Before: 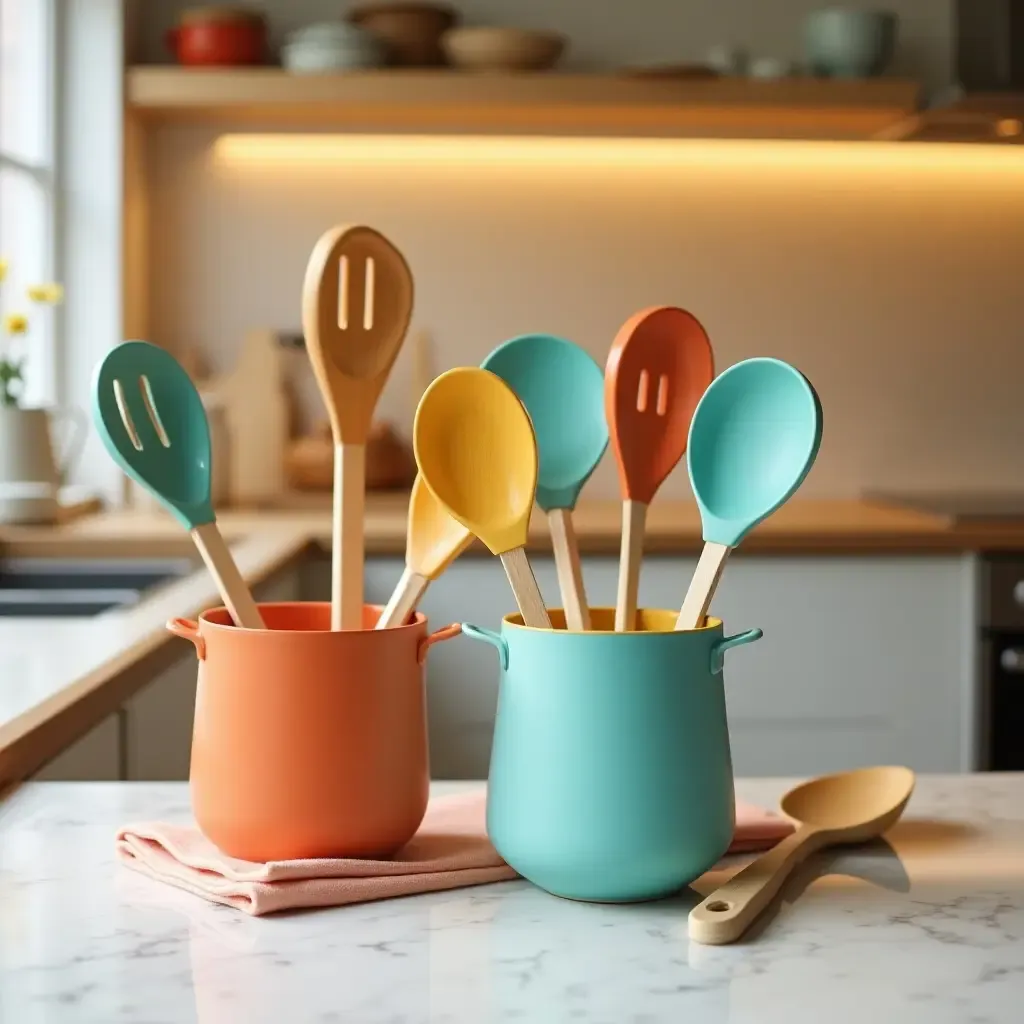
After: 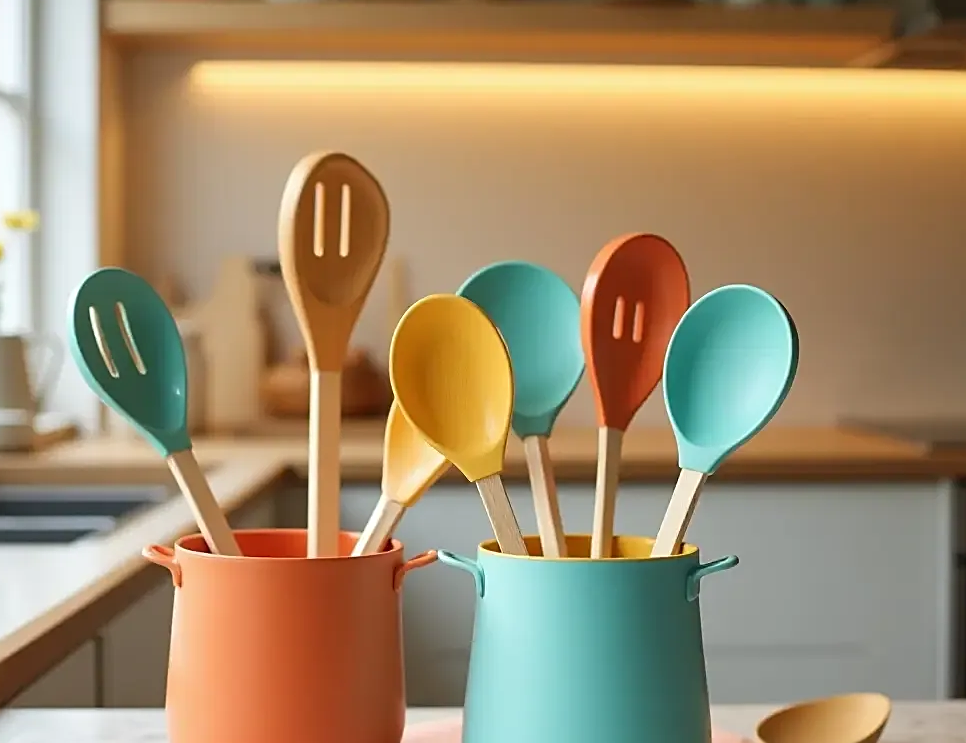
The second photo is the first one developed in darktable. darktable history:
levels: white 99.91%
crop: left 2.439%, top 7.13%, right 3.16%, bottom 20.3%
sharpen: amount 0.494
